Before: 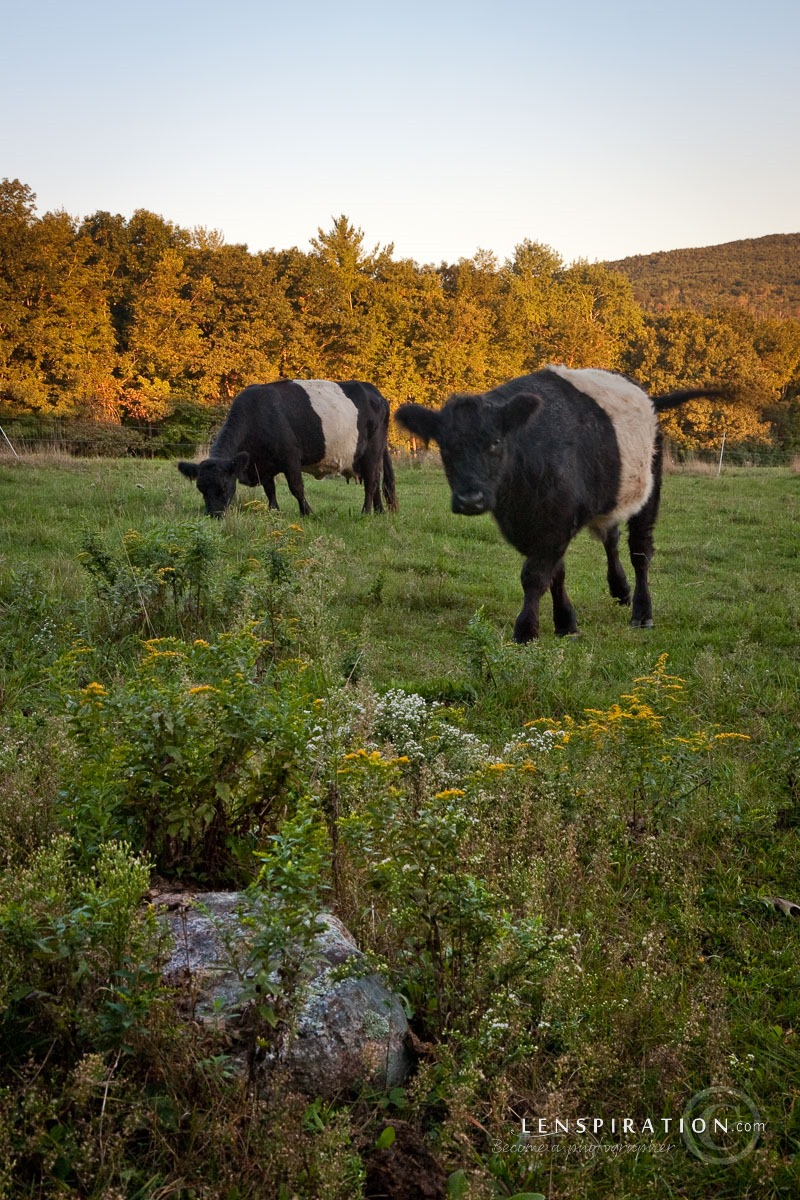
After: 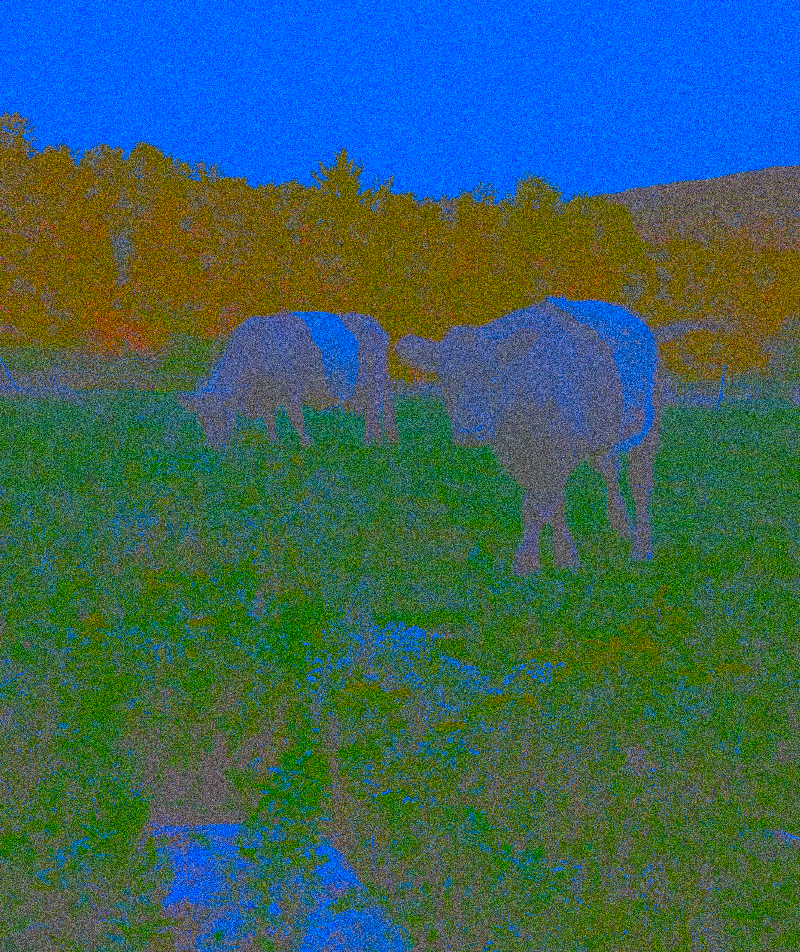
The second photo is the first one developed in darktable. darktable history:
crop and rotate: top 5.667%, bottom 14.937%
contrast brightness saturation: contrast -0.99, brightness -0.17, saturation 0.75
white balance: red 0.766, blue 1.537
grain: coarseness 3.75 ISO, strength 100%, mid-tones bias 0%
